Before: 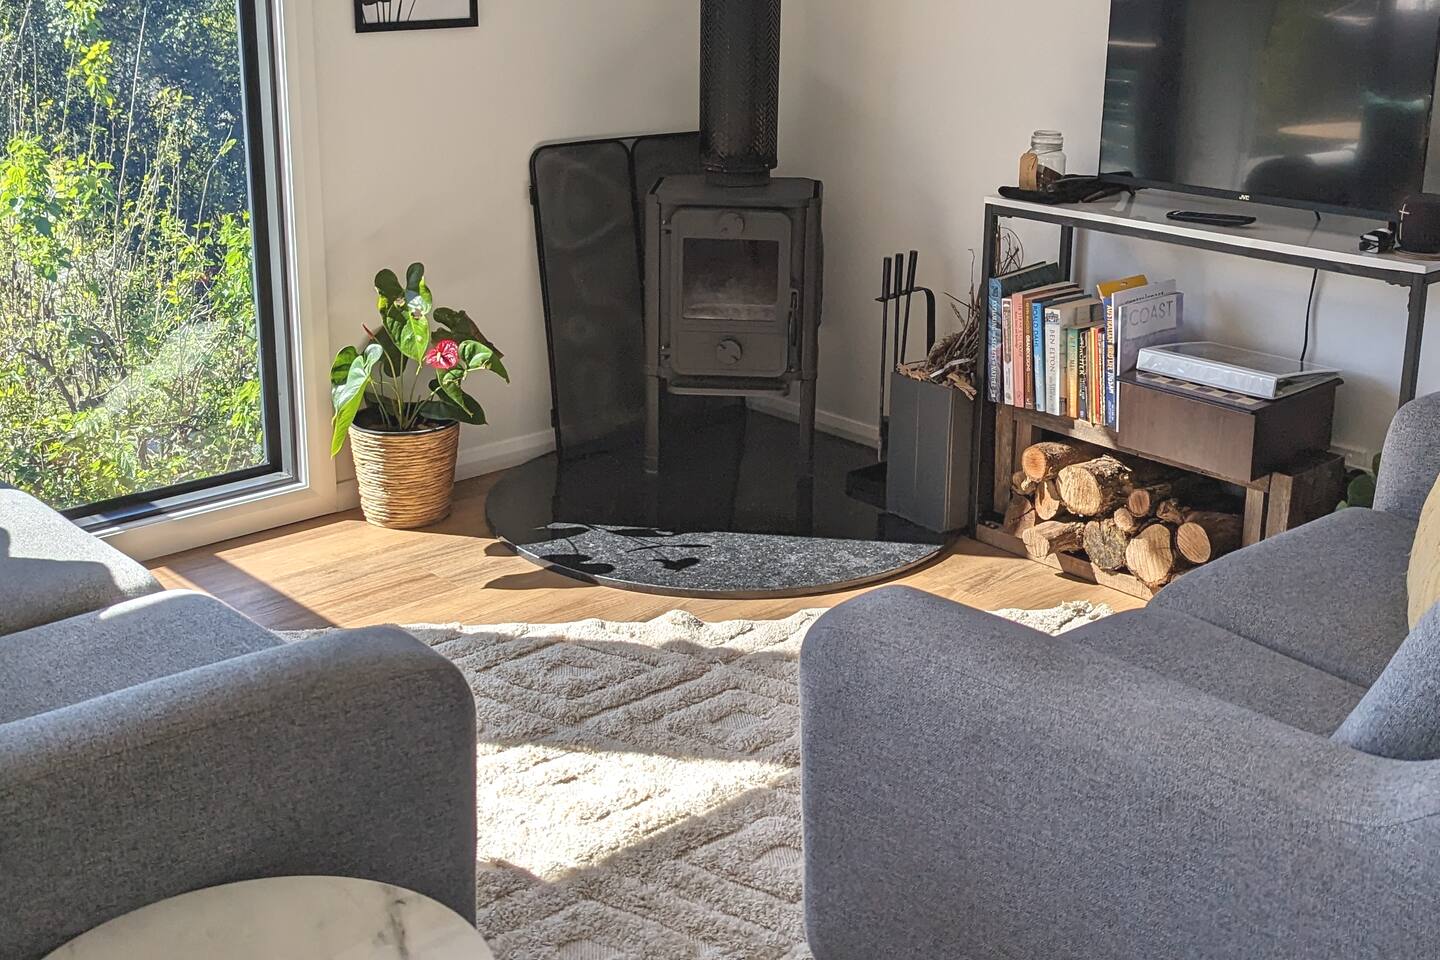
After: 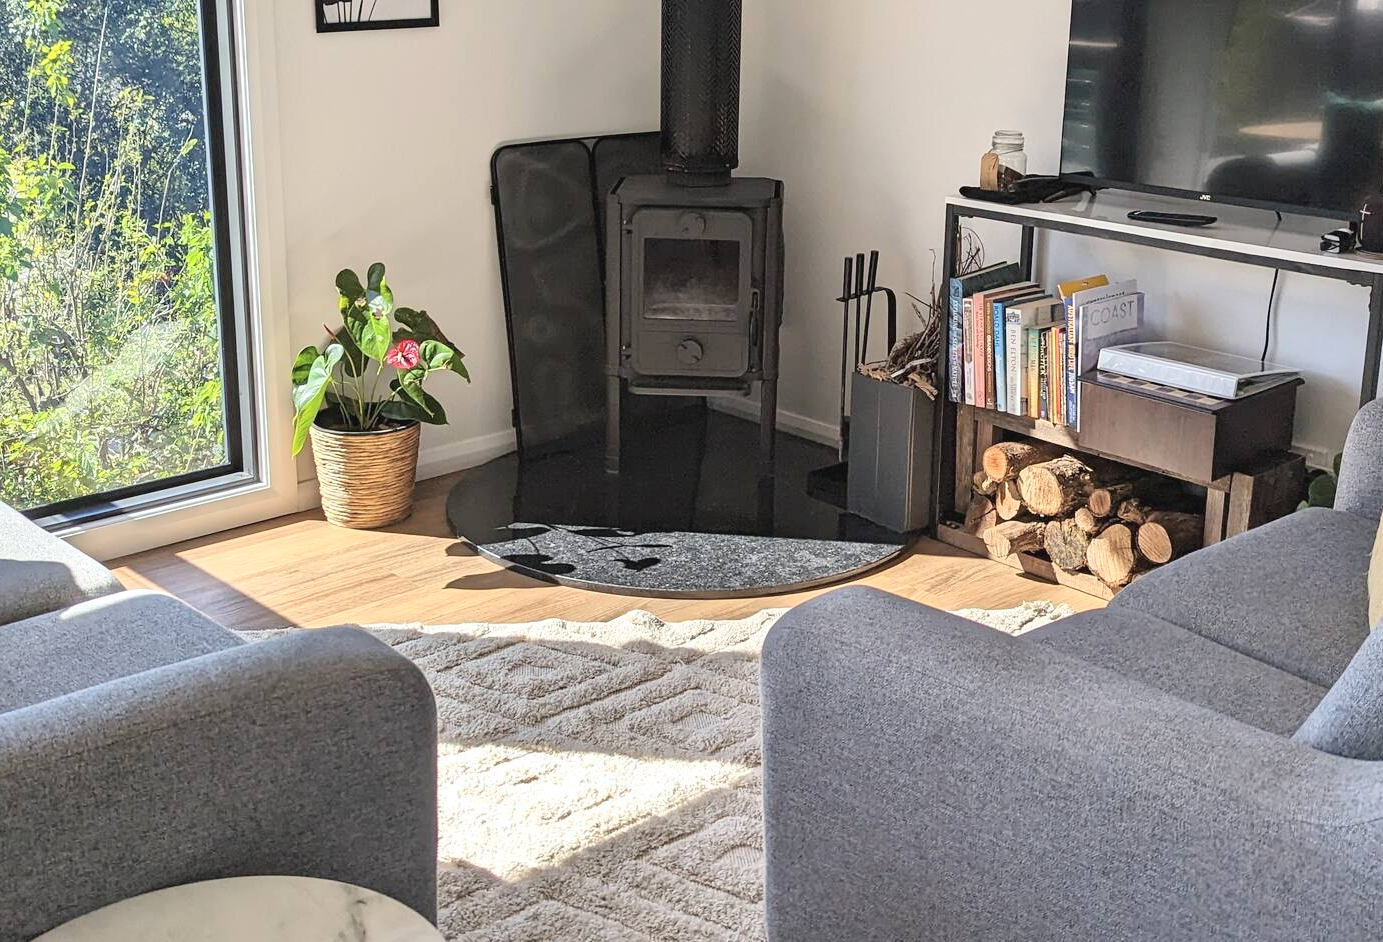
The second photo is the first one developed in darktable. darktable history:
color correction: highlights b* -0.032
tone curve: curves: ch0 [(0, 0) (0.004, 0.001) (0.133, 0.112) (0.325, 0.362) (0.832, 0.893) (1, 1)], color space Lab, independent channels, preserve colors none
crop and rotate: left 2.752%, right 1.17%, bottom 1.804%
